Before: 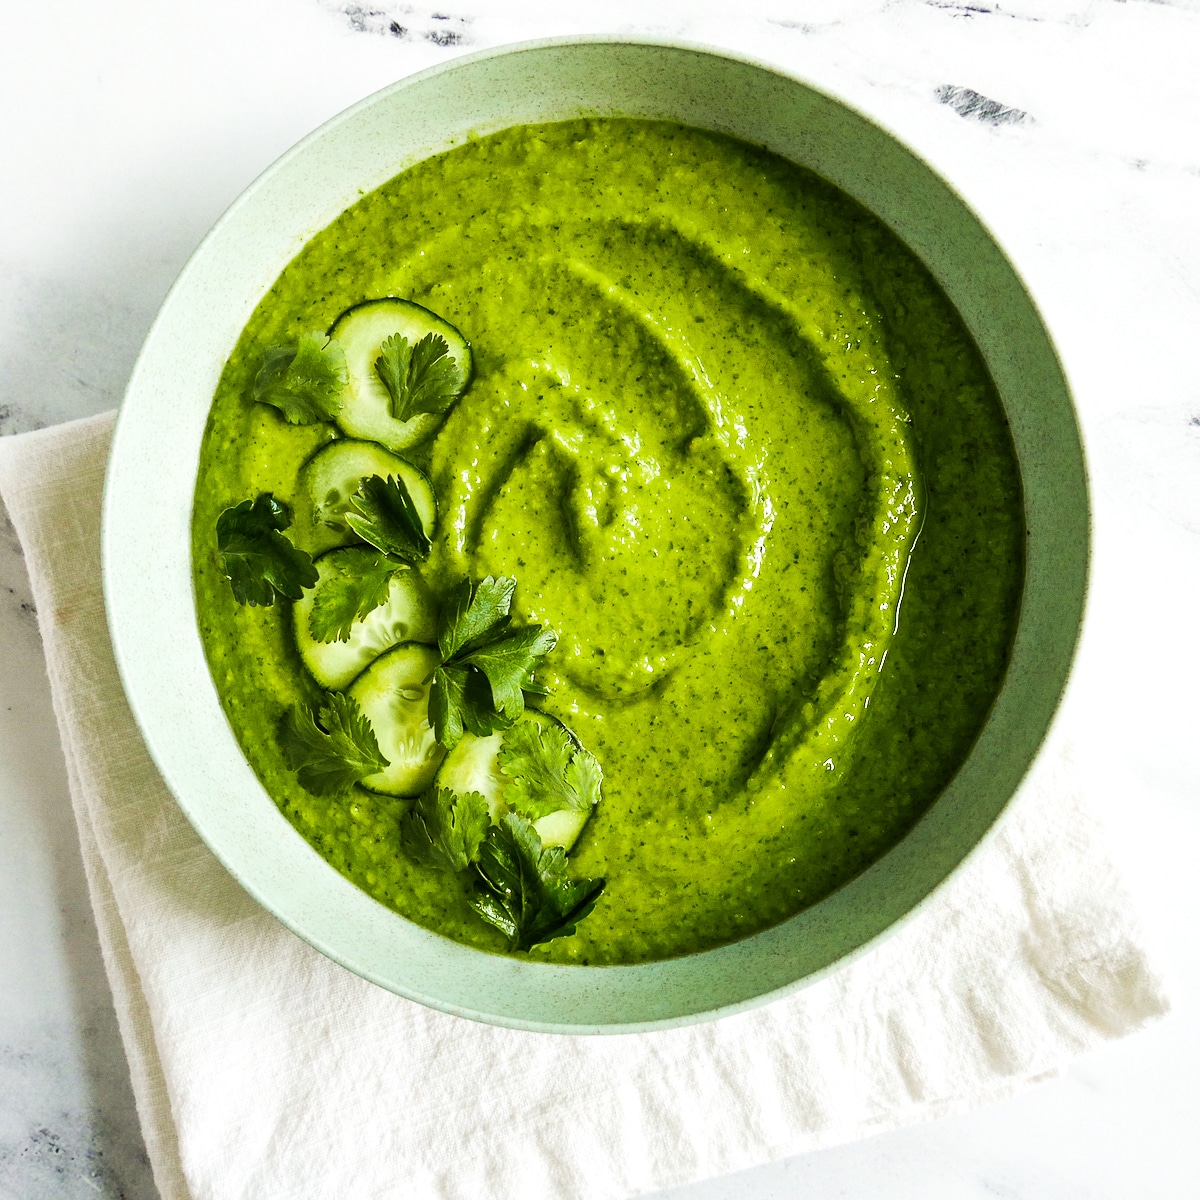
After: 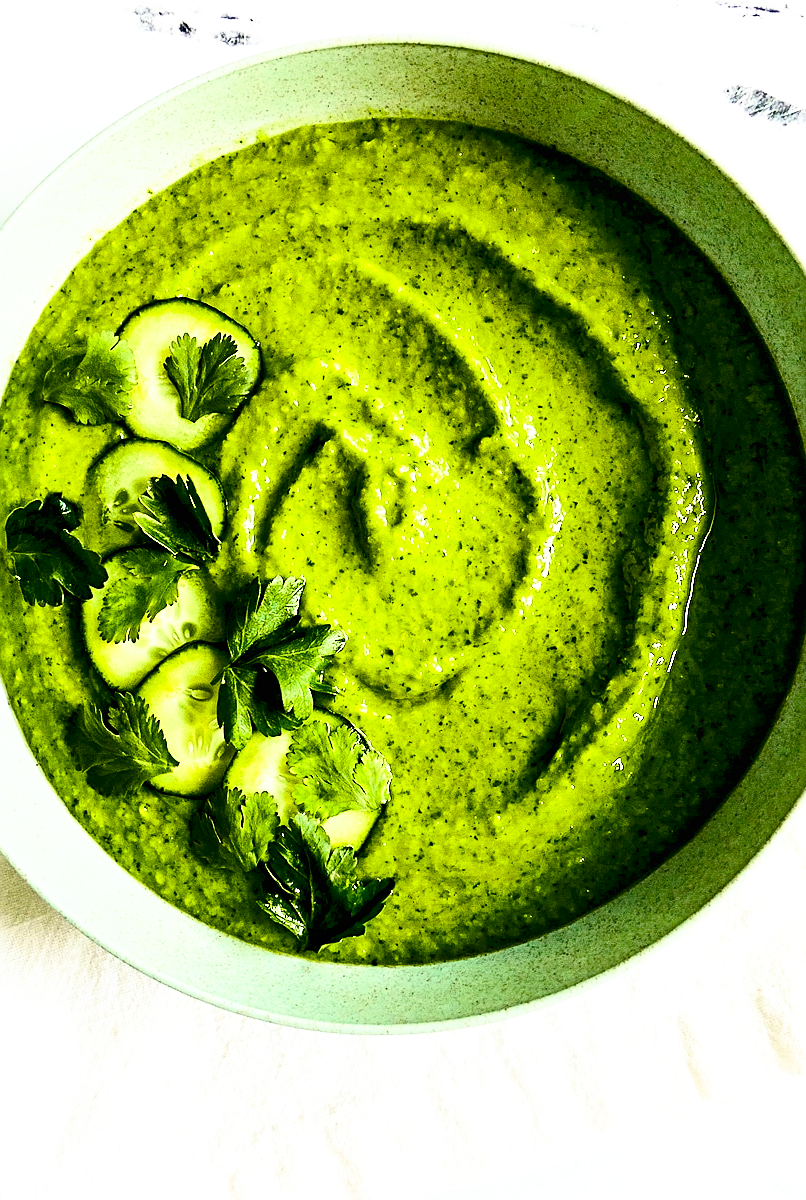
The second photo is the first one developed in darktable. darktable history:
local contrast: mode bilateral grid, contrast 99, coarseness 100, detail 90%, midtone range 0.2
sharpen: on, module defaults
color balance rgb: perceptual saturation grading › global saturation 20%, perceptual saturation grading › highlights -25.278%, perceptual saturation grading › shadows 25.607%, perceptual brilliance grading › global brilliance 3.247%, global vibrance 20%
exposure: black level correction -0.001, exposure 0.08 EV, compensate exposure bias true, compensate highlight preservation false
color zones: mix -122.01%
contrast brightness saturation: contrast 0.286
base curve: curves: ch0 [(0.017, 0) (0.425, 0.441) (0.844, 0.933) (1, 1)], preserve colors none
crop and rotate: left 17.662%, right 15.145%
